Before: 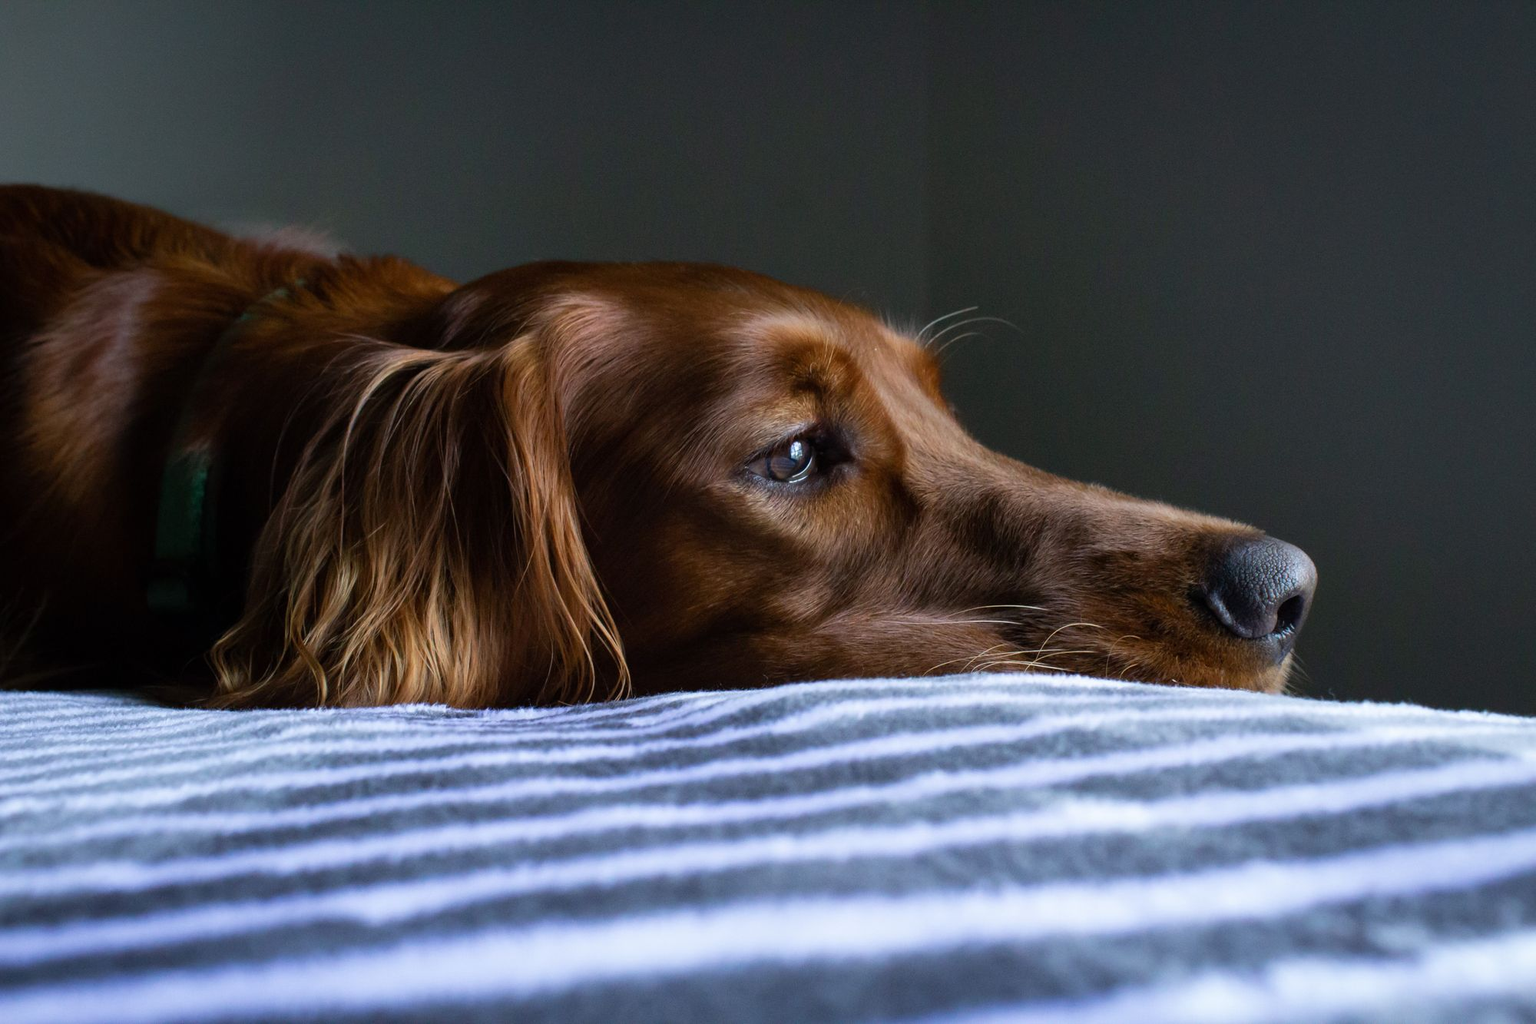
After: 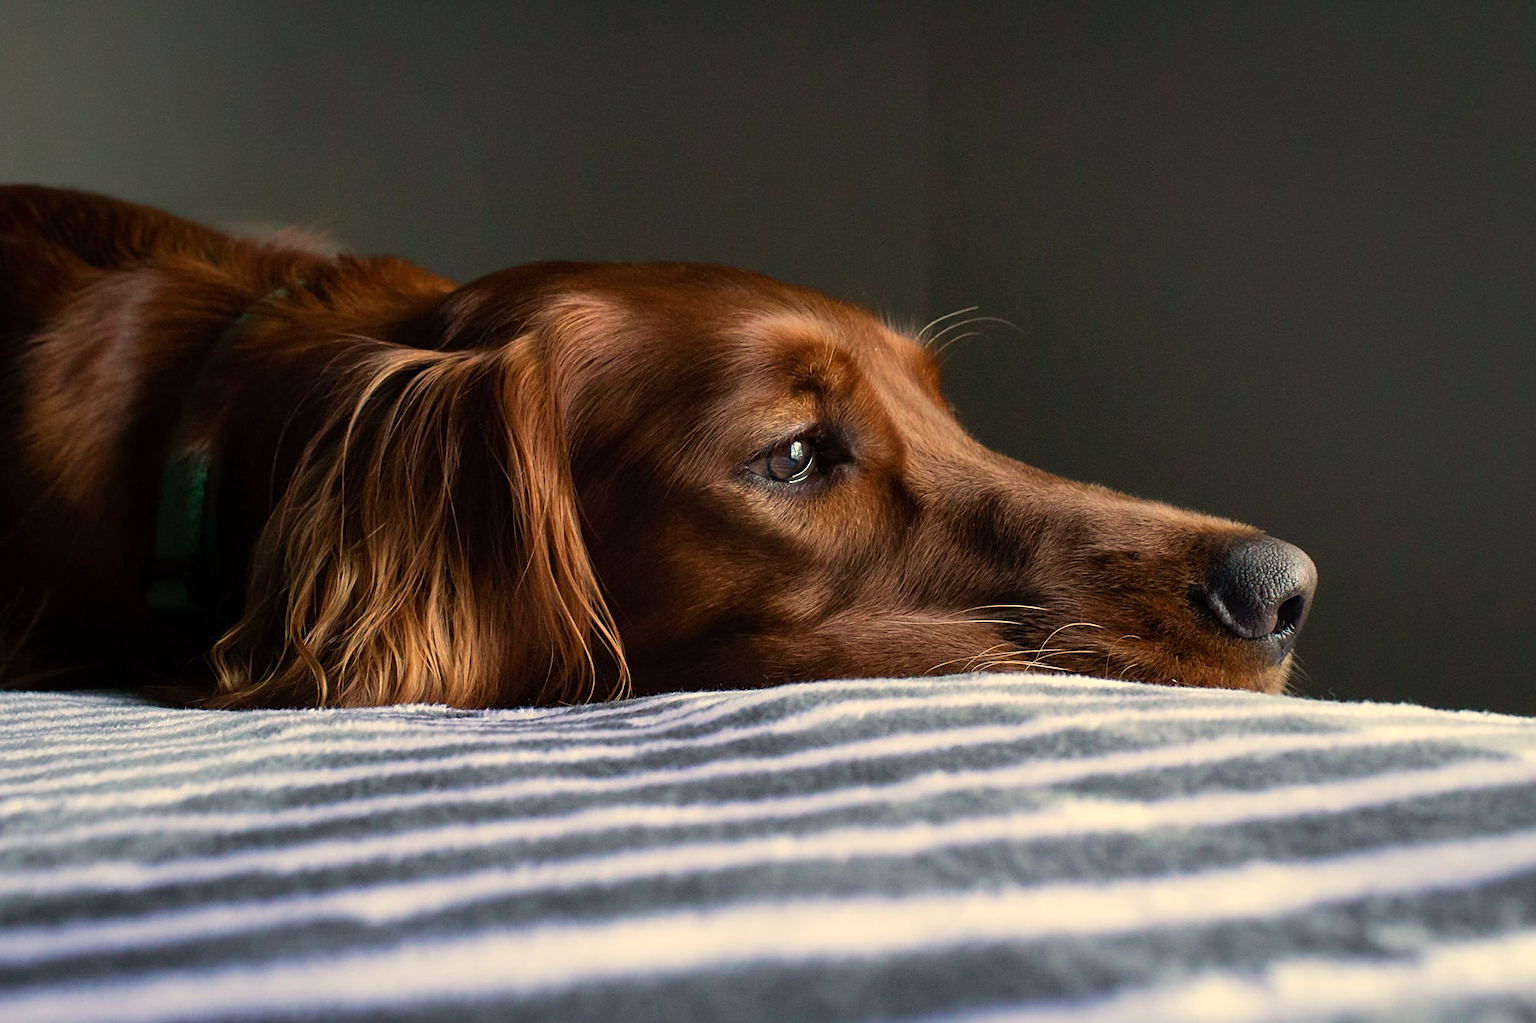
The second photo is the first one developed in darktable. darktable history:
sharpen: on, module defaults
white balance: red 1.138, green 0.996, blue 0.812
